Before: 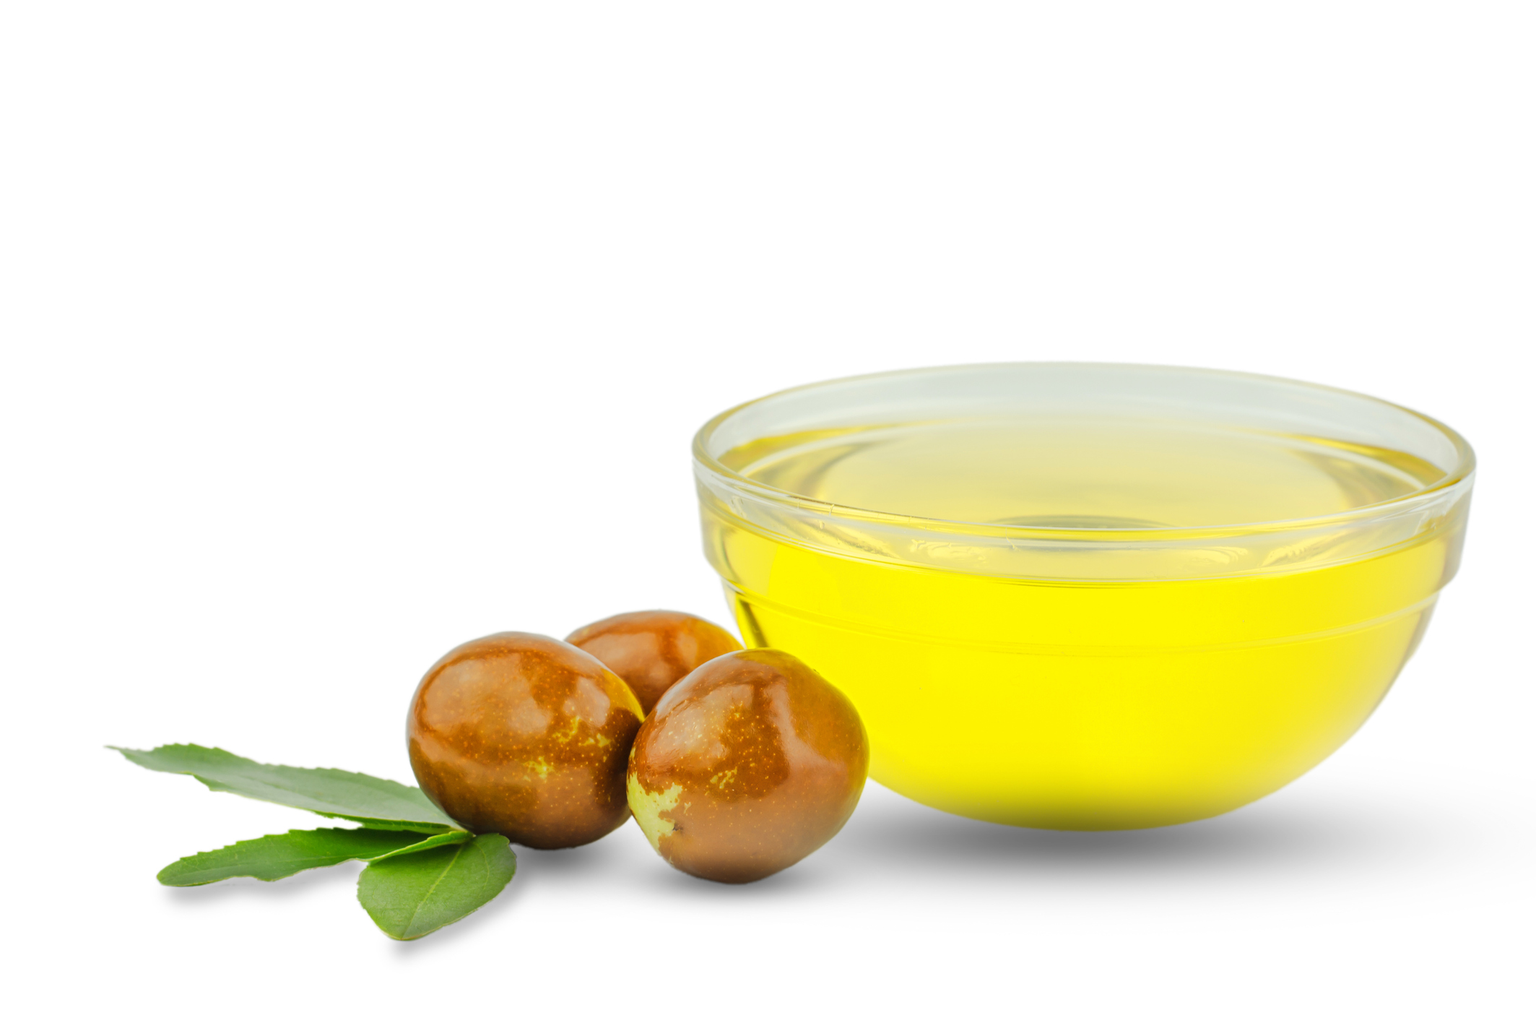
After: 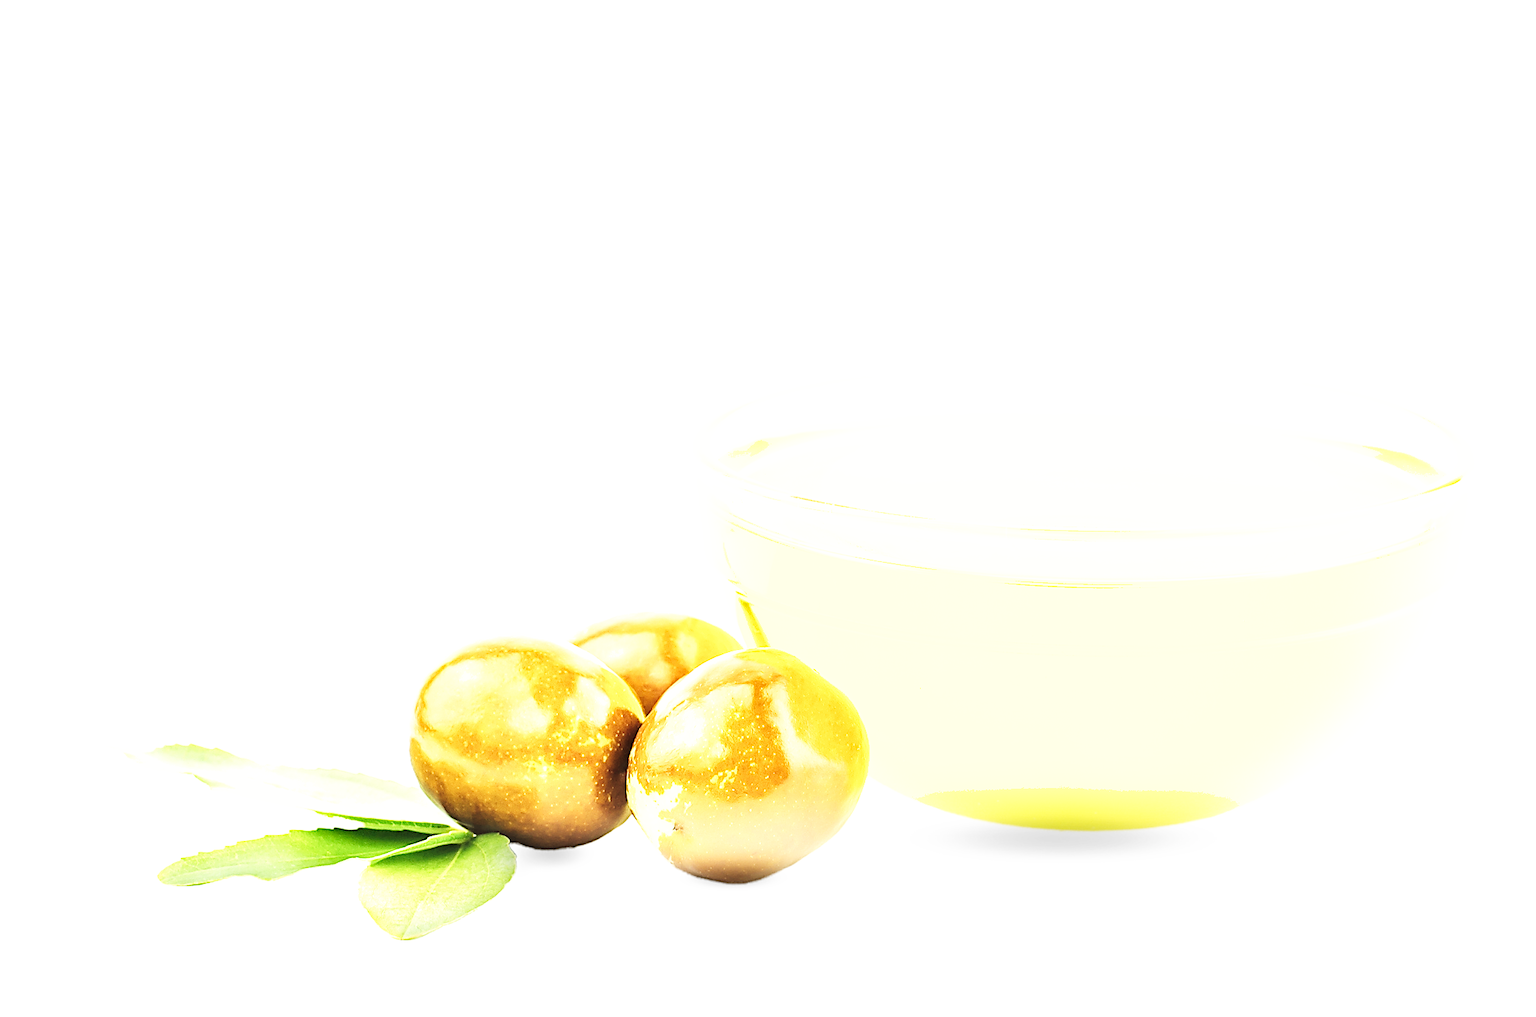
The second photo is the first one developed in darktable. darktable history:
exposure: black level correction -0.023, exposure 1.397 EV, compensate highlight preservation false
shadows and highlights: soften with gaussian
sharpen: radius 1.426, amount 1.265, threshold 0.72
base curve: curves: ch0 [(0, 0.003) (0.001, 0.002) (0.006, 0.004) (0.02, 0.022) (0.048, 0.086) (0.094, 0.234) (0.162, 0.431) (0.258, 0.629) (0.385, 0.8) (0.548, 0.918) (0.751, 0.988) (1, 1)], preserve colors none
